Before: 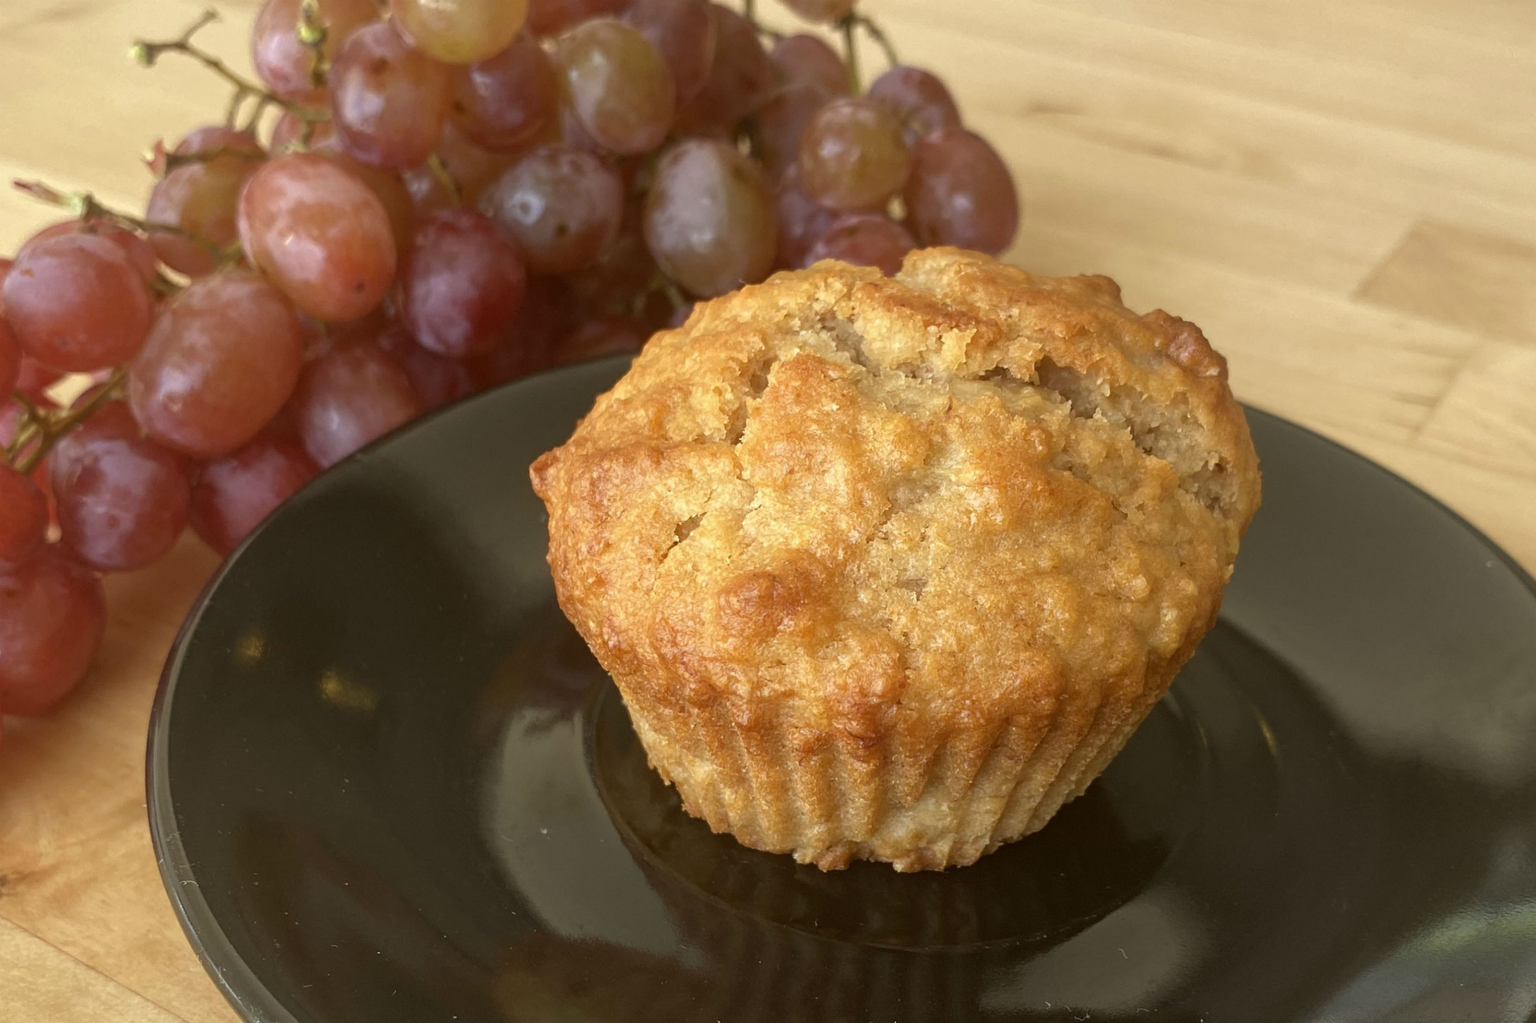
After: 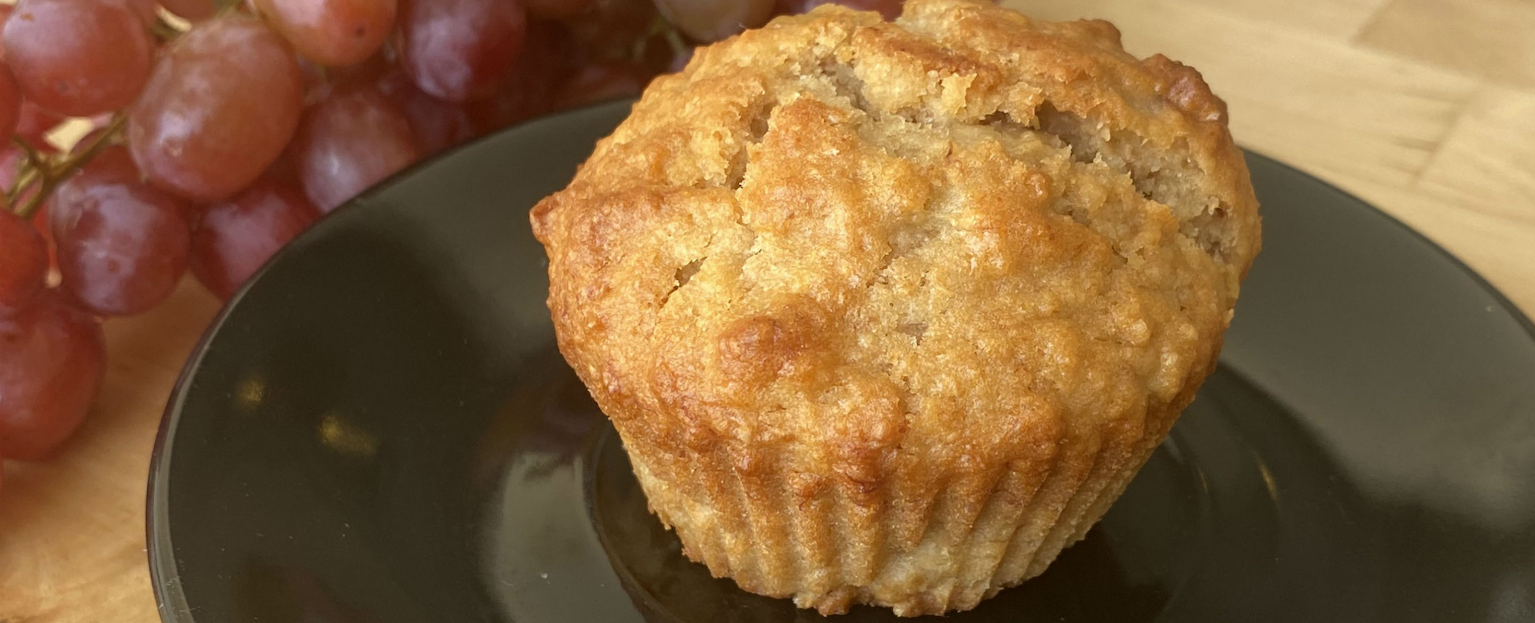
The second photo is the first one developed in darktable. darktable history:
crop and rotate: top 25.037%, bottom 13.959%
